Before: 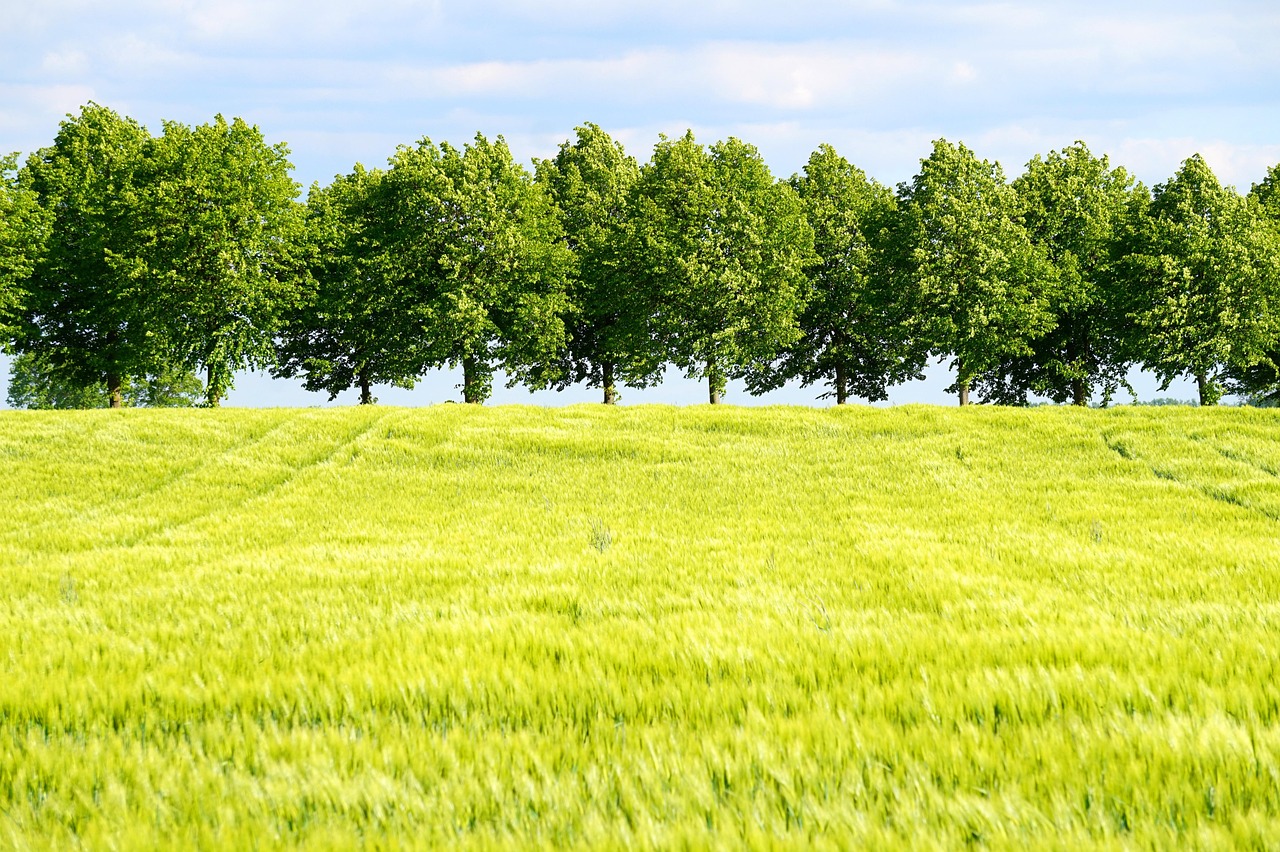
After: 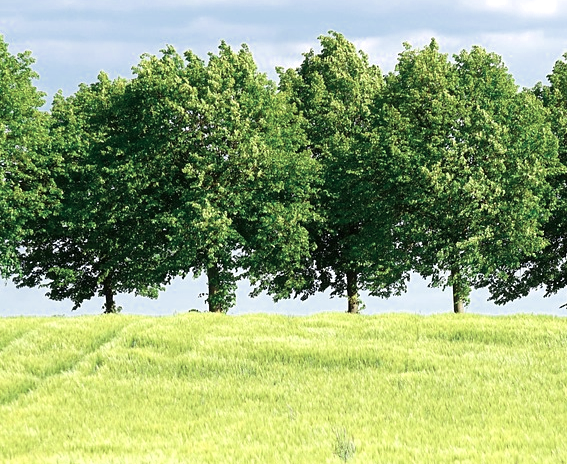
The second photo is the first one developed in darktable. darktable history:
color zones: curves: ch0 [(0, 0.5) (0.125, 0.4) (0.25, 0.5) (0.375, 0.4) (0.5, 0.4) (0.625, 0.35) (0.75, 0.35) (0.875, 0.5)]; ch1 [(0, 0.35) (0.125, 0.45) (0.25, 0.35) (0.375, 0.35) (0.5, 0.35) (0.625, 0.35) (0.75, 0.45) (0.875, 0.35)]; ch2 [(0, 0.6) (0.125, 0.5) (0.25, 0.5) (0.375, 0.6) (0.5, 0.6) (0.625, 0.5) (0.75, 0.5) (0.875, 0.5)]
crop: left 20.067%, top 10.748%, right 35.569%, bottom 34.712%
exposure: exposure 0.206 EV, compensate highlight preservation false
